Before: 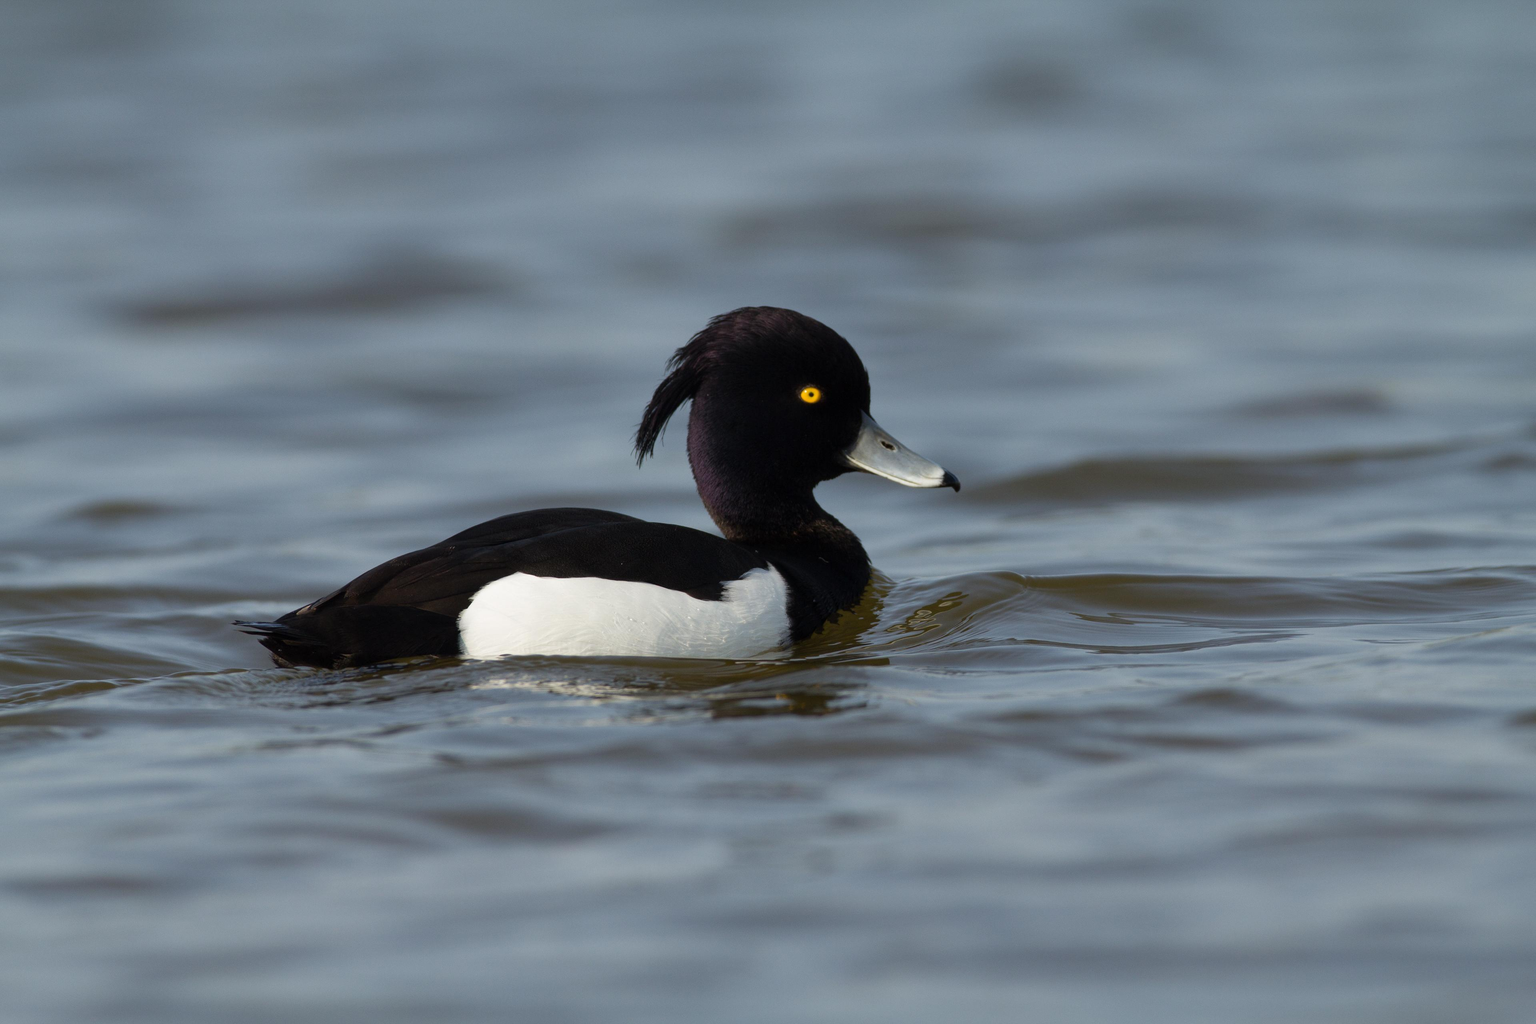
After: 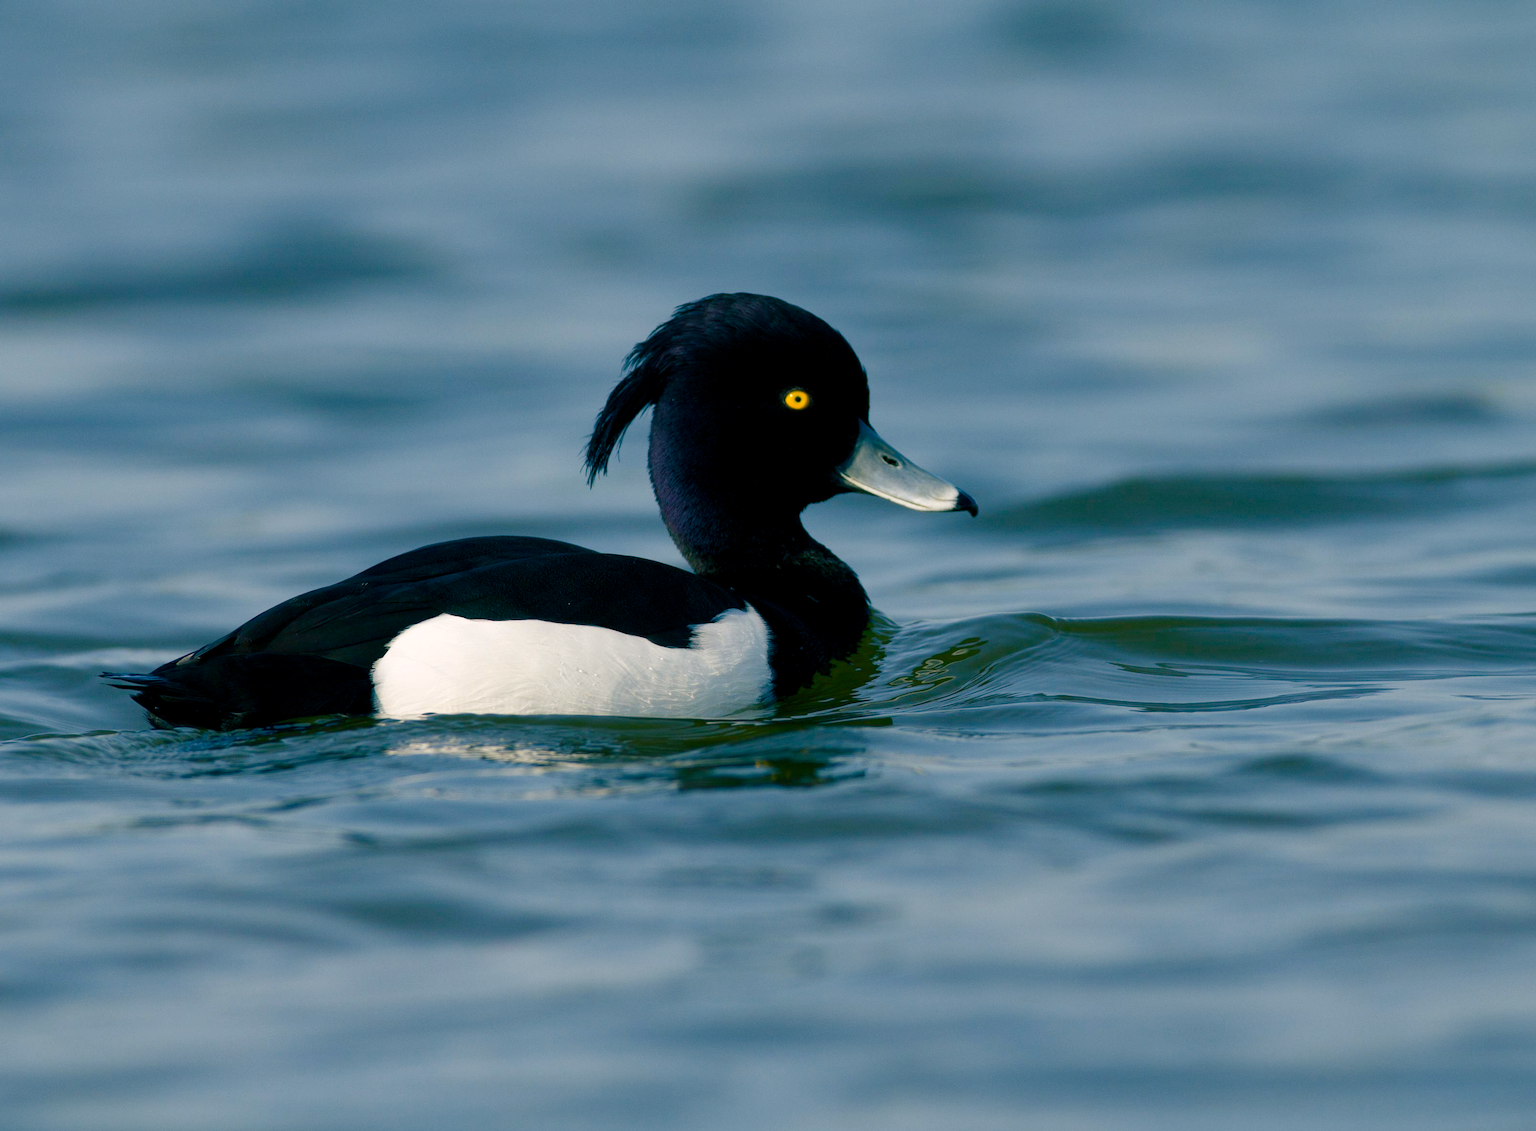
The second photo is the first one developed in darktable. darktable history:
crop: left 9.807%, top 6.259%, right 7.334%, bottom 2.177%
color balance rgb: shadows lift › luminance -28.76%, shadows lift › chroma 10%, shadows lift › hue 230°, power › chroma 0.5%, power › hue 215°, highlights gain › luminance 7.14%, highlights gain › chroma 1%, highlights gain › hue 50°, global offset › luminance -0.29%, global offset › hue 260°, perceptual saturation grading › global saturation 20%, perceptual saturation grading › highlights -13.92%, perceptual saturation grading › shadows 50%
